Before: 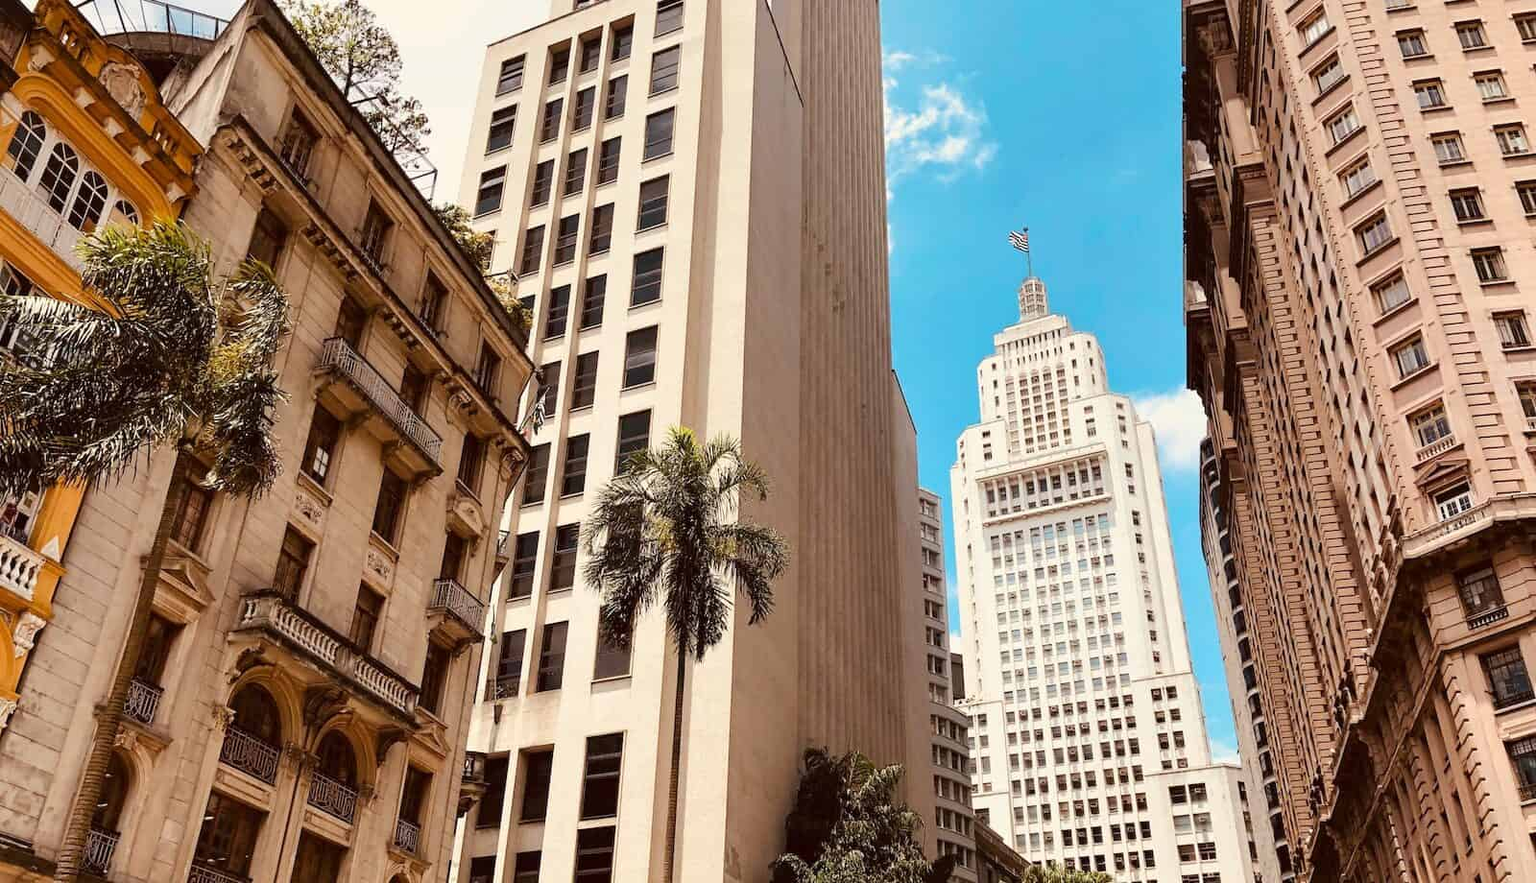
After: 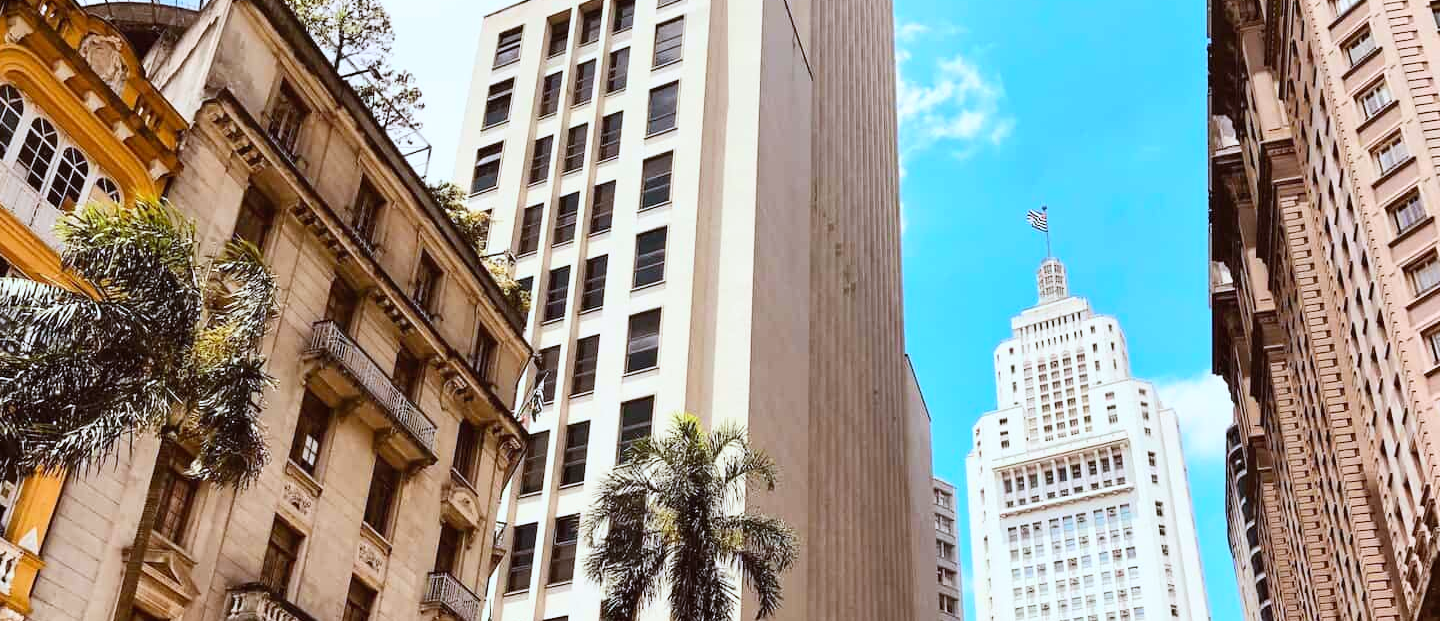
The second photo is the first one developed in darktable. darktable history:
crop: left 1.509%, top 3.452%, right 7.696%, bottom 28.452%
contrast brightness saturation: contrast 0.2, brightness 0.15, saturation 0.14
white balance: red 0.924, blue 1.095
